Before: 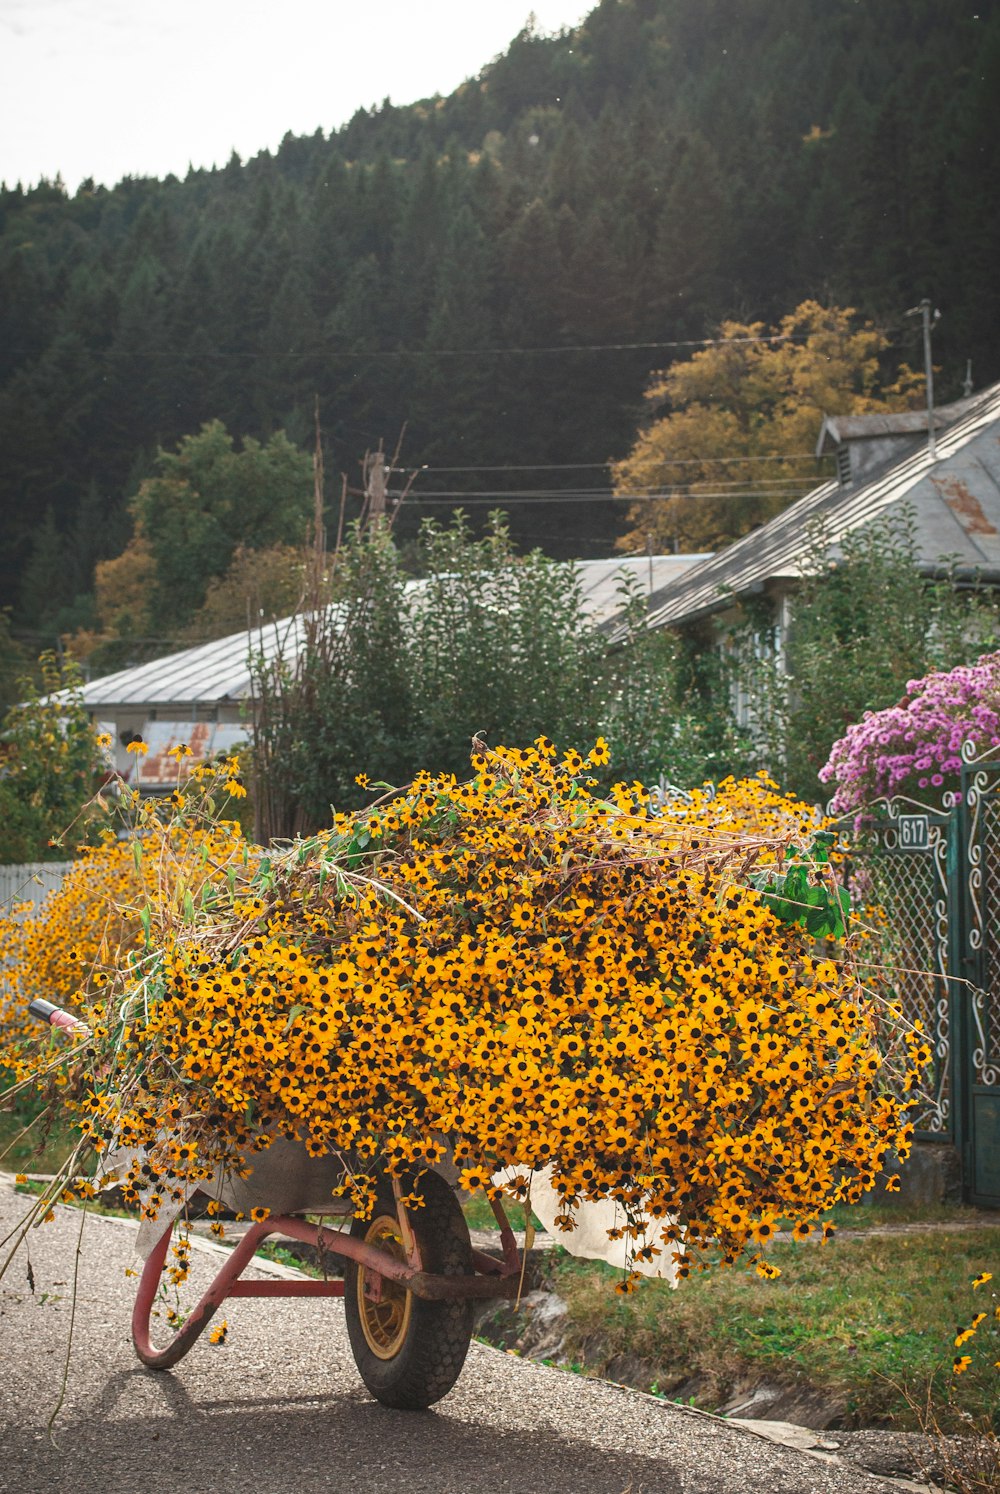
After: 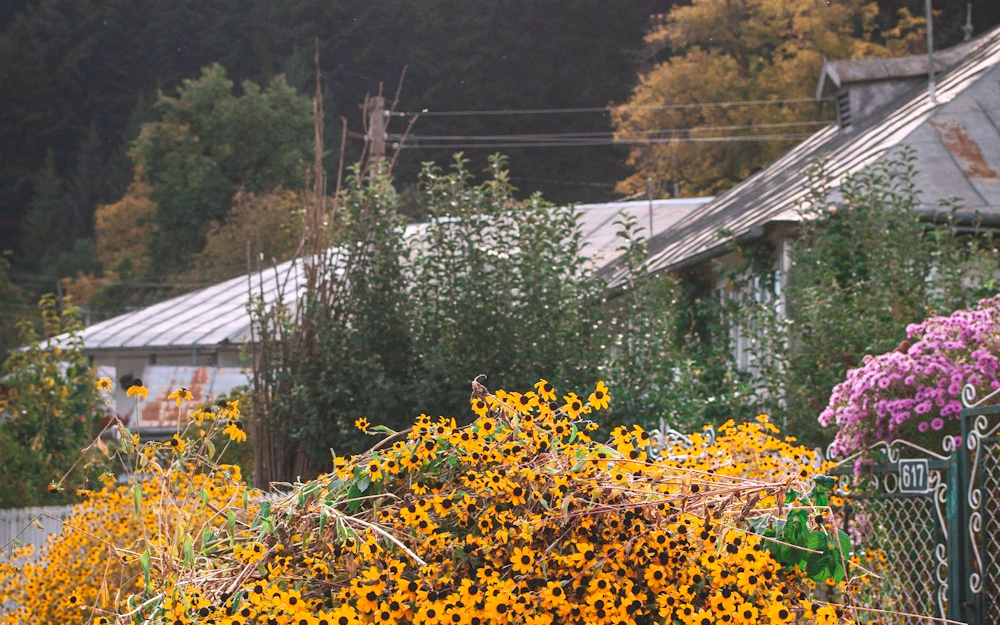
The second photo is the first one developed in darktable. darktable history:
crop and rotate: top 23.84%, bottom 34.294%
white balance: red 1.05, blue 1.072
